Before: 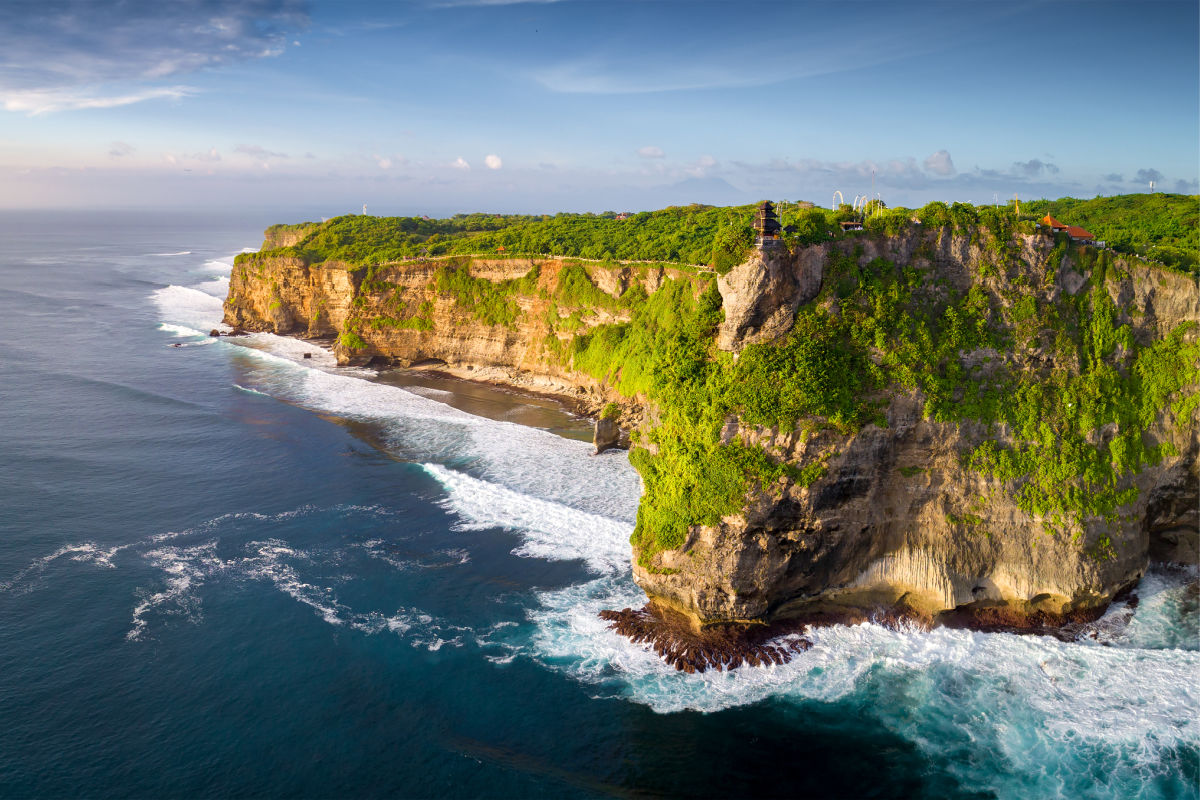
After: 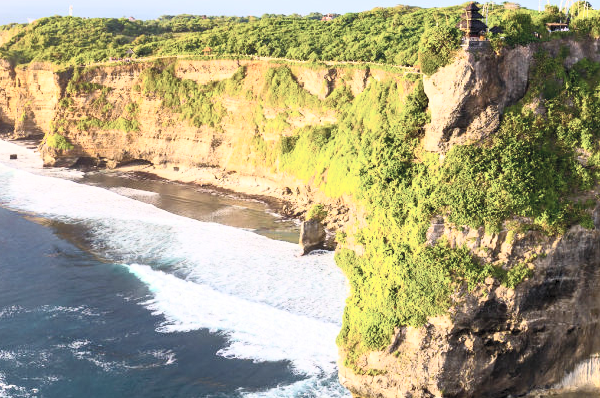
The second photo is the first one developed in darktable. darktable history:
crop: left 24.542%, top 24.973%, right 25.403%, bottom 25.232%
contrast brightness saturation: contrast 0.431, brightness 0.553, saturation -0.181
